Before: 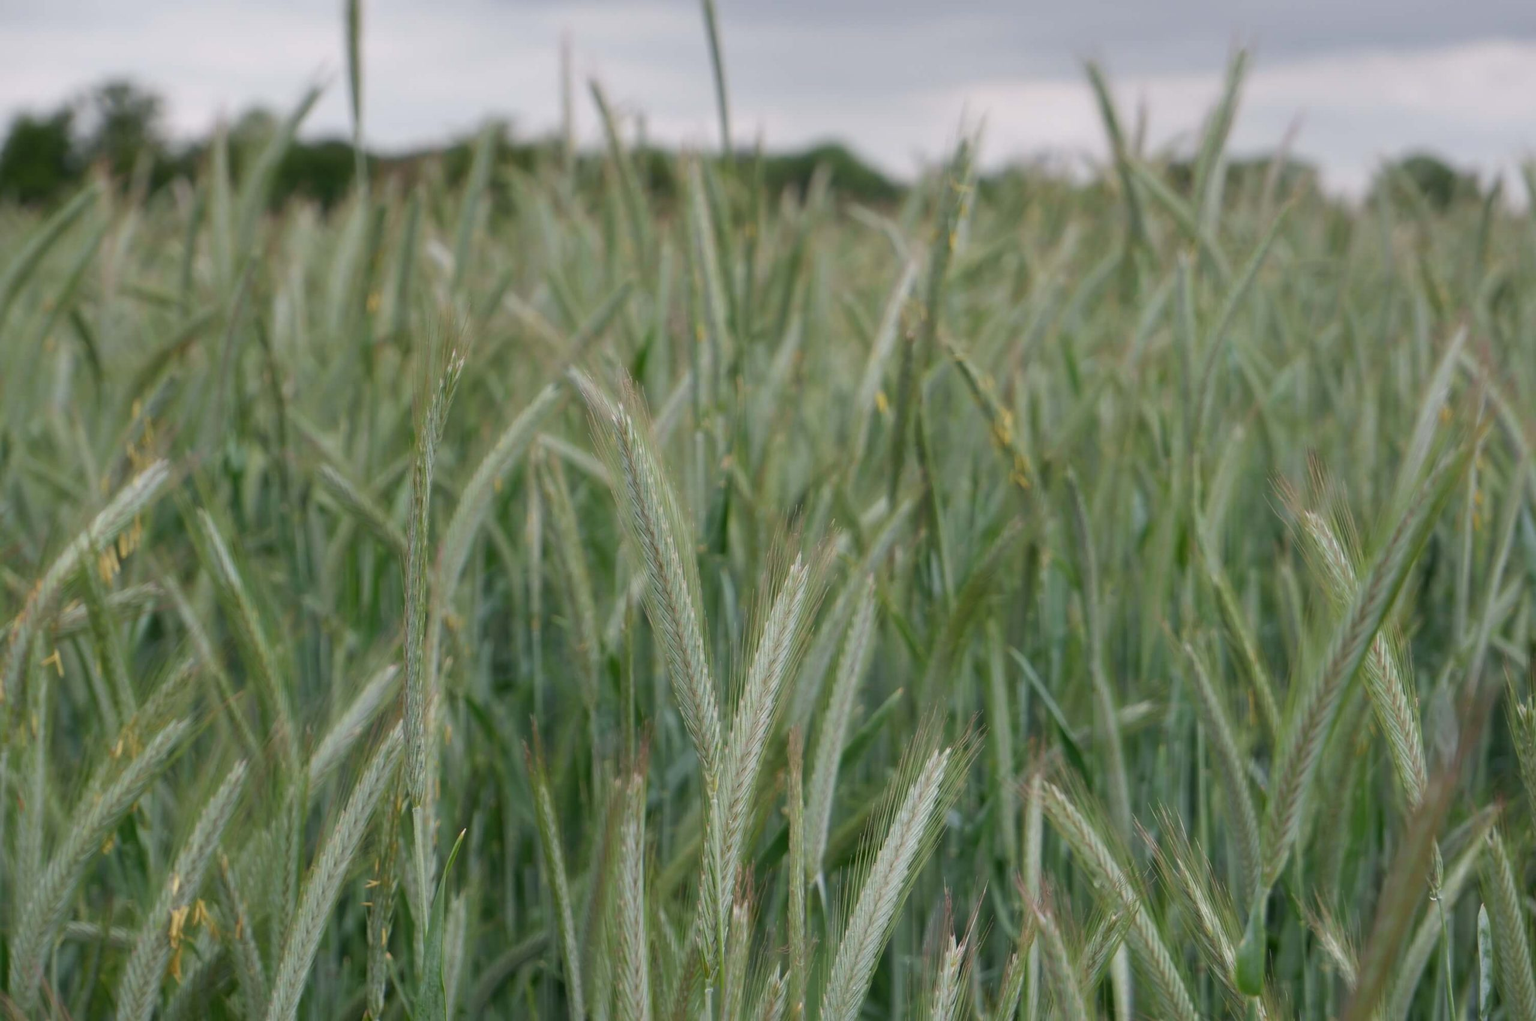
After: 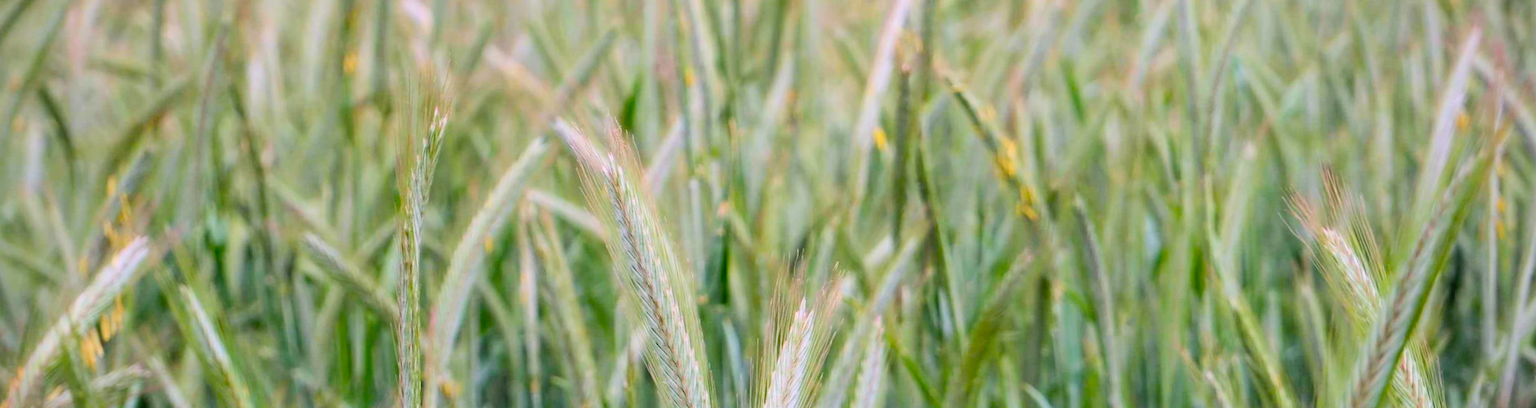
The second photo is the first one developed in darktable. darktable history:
haze removal: compatibility mode true, adaptive false
crop and rotate: top 23.84%, bottom 34.294%
filmic rgb: black relative exposure -7.75 EV, white relative exposure 4.4 EV, threshold 3 EV, target black luminance 0%, hardness 3.76, latitude 50.51%, contrast 1.074, highlights saturation mix 10%, shadows ↔ highlights balance -0.22%, color science v4 (2020), enable highlight reconstruction true
exposure: exposure 0.426 EV, compensate highlight preservation false
contrast brightness saturation: contrast 0.2, brightness 0.16, saturation 0.22
white balance: red 1.066, blue 1.119
vignetting: fall-off radius 93.87%
rotate and perspective: rotation -3°, crop left 0.031, crop right 0.968, crop top 0.07, crop bottom 0.93
